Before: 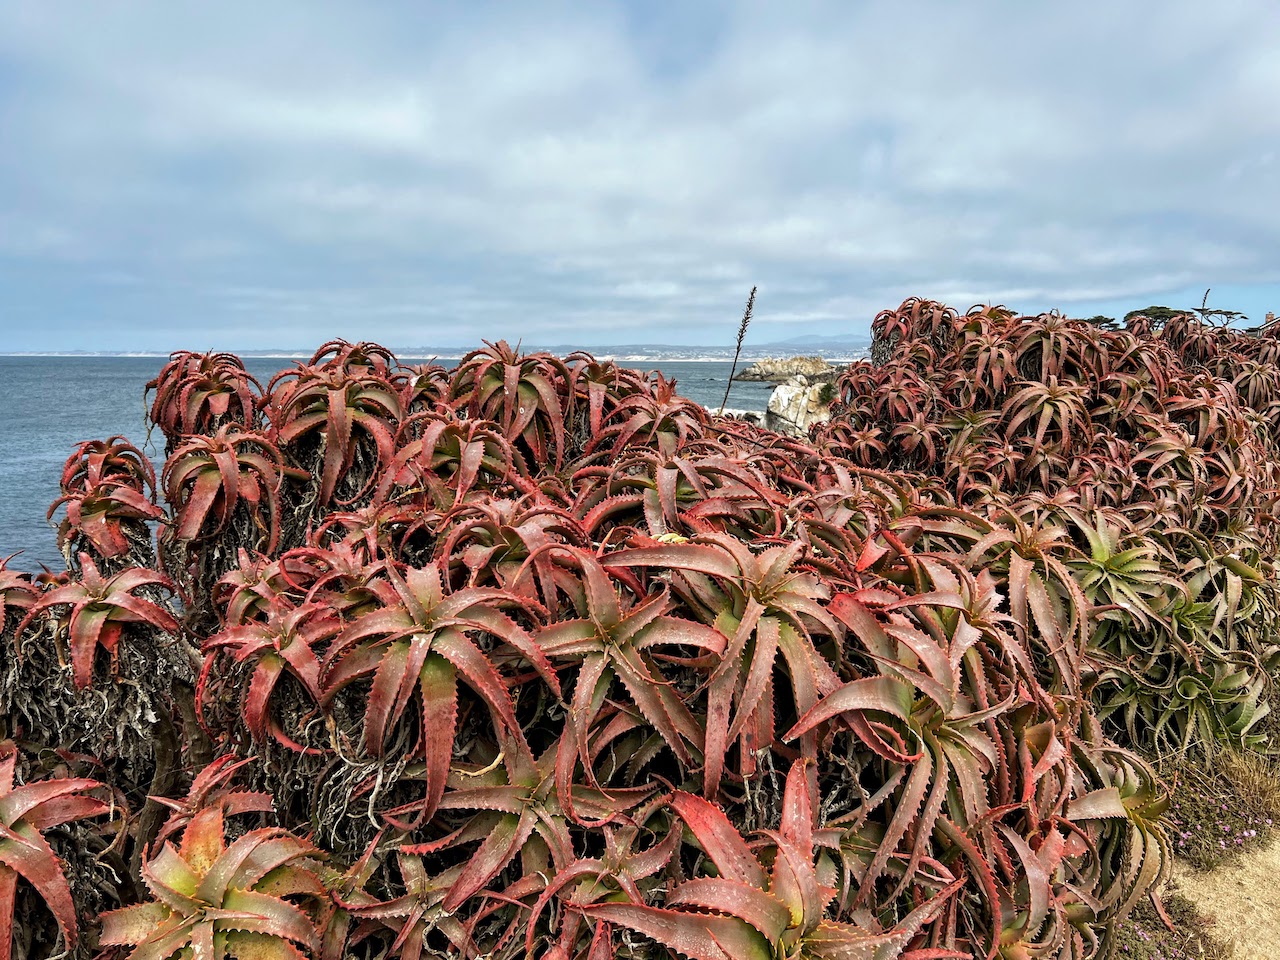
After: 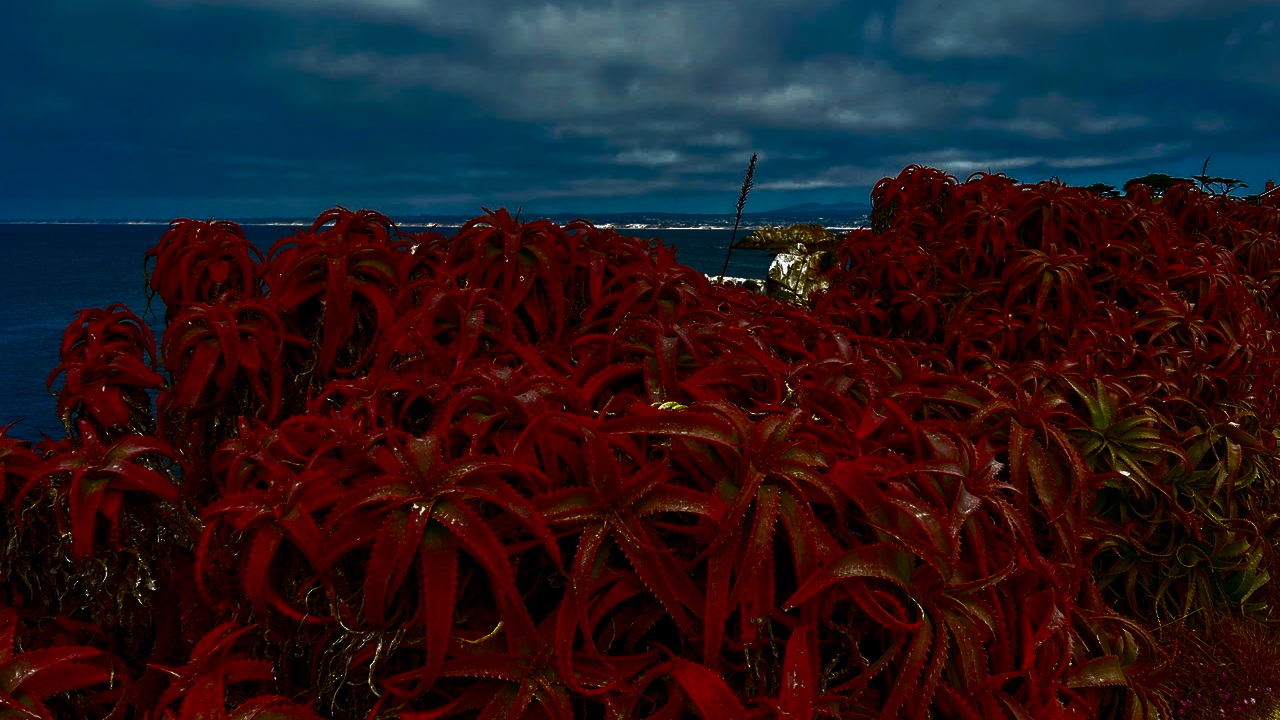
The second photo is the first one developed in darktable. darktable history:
color balance: on, module defaults
contrast brightness saturation: brightness -1, saturation 1
base curve: curves: ch0 [(0, 0) (0.841, 0.609) (1, 1)]
crop: top 13.819%, bottom 11.169%
